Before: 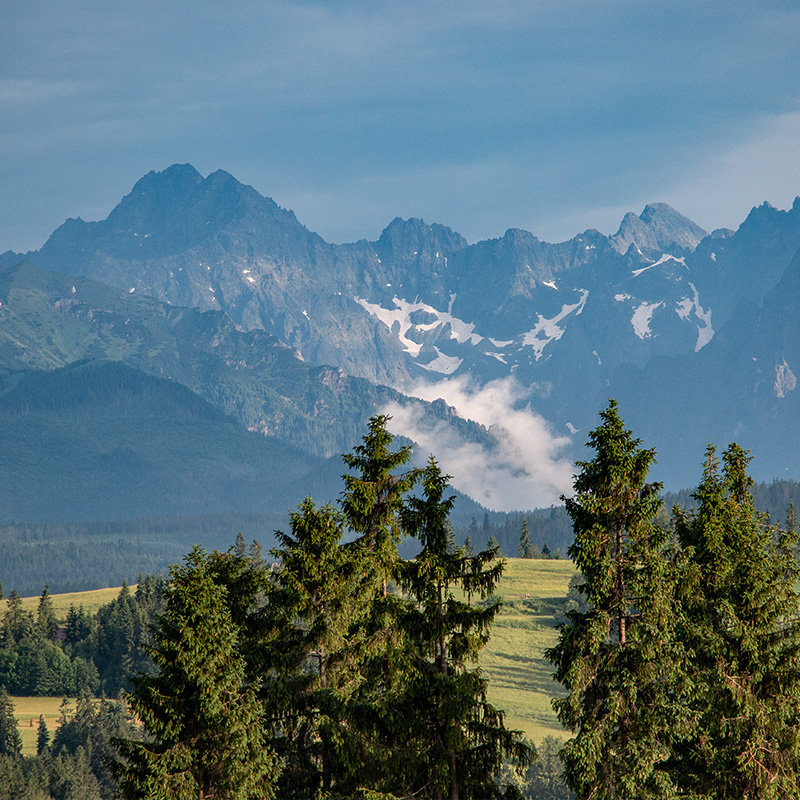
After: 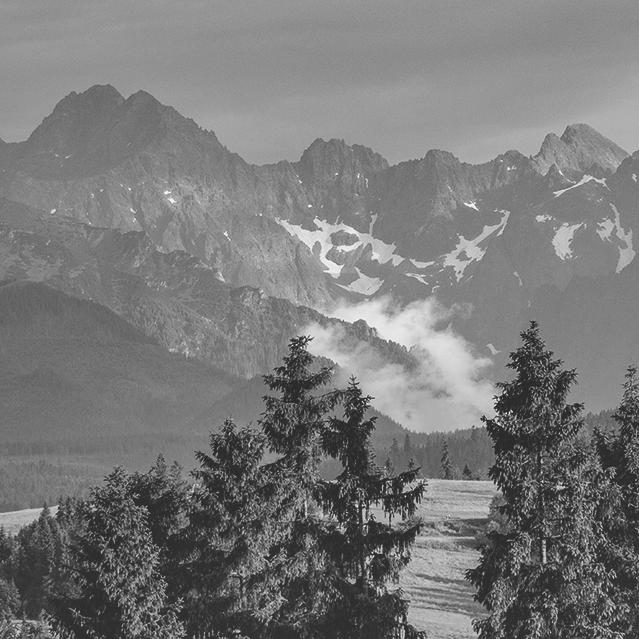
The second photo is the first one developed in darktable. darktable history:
exposure: black level correction -0.036, exposure -0.497 EV, compensate highlight preservation false
contrast brightness saturation: contrast 0.08, saturation 0.02
monochrome: on, module defaults
white balance: red 1.004, blue 1.096
levels: levels [0, 0.476, 0.951]
crop and rotate: left 10.071%, top 10.071%, right 10.02%, bottom 10.02%
tone curve: curves: ch0 [(0, 0.009) (0.037, 0.035) (0.131, 0.126) (0.275, 0.28) (0.476, 0.514) (0.617, 0.667) (0.704, 0.759) (0.813, 0.863) (0.911, 0.931) (0.997, 1)]; ch1 [(0, 0) (0.318, 0.271) (0.444, 0.438) (0.493, 0.496) (0.508, 0.5) (0.534, 0.535) (0.57, 0.582) (0.65, 0.664) (0.746, 0.764) (1, 1)]; ch2 [(0, 0) (0.246, 0.24) (0.36, 0.381) (0.415, 0.434) (0.476, 0.492) (0.502, 0.499) (0.522, 0.518) (0.533, 0.534) (0.586, 0.598) (0.634, 0.643) (0.706, 0.717) (0.853, 0.83) (1, 0.951)], color space Lab, independent channels, preserve colors none
shadows and highlights: soften with gaussian
